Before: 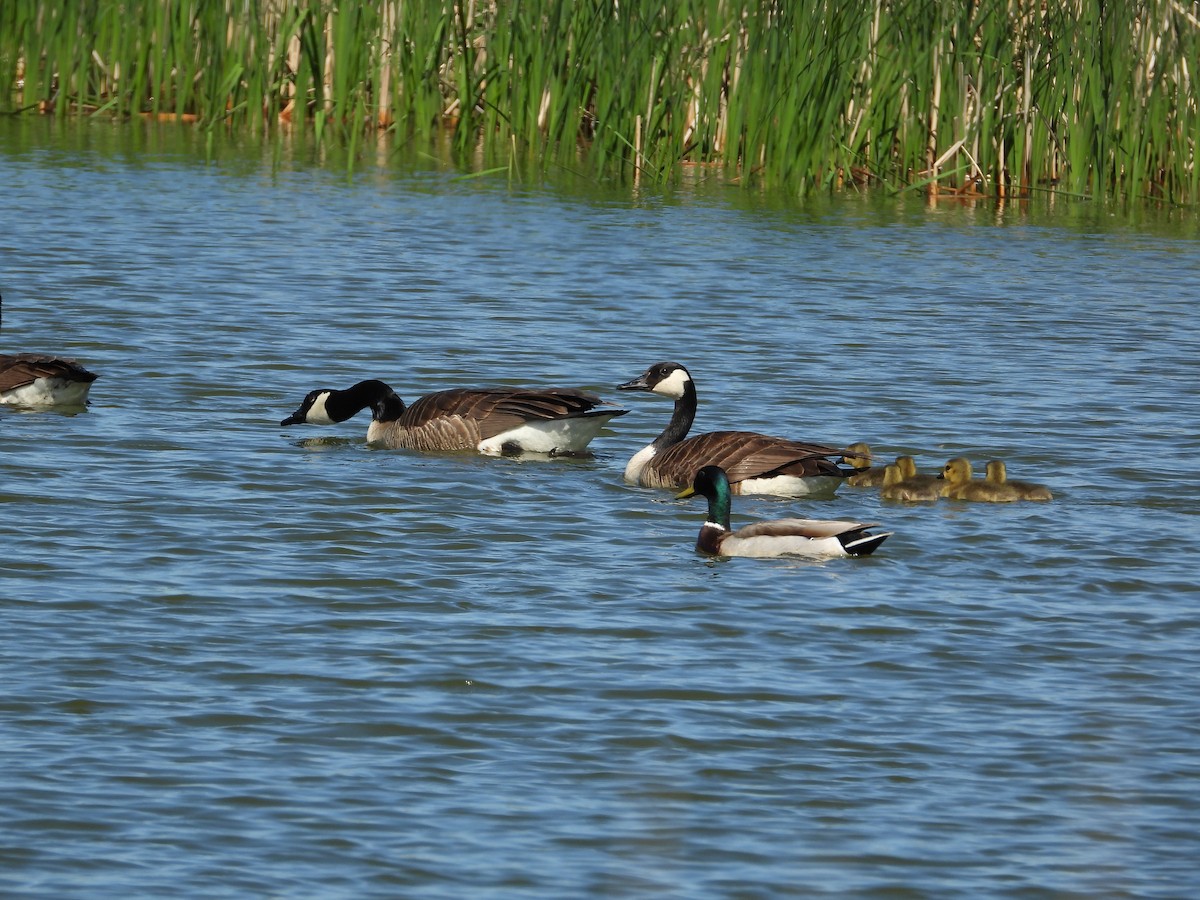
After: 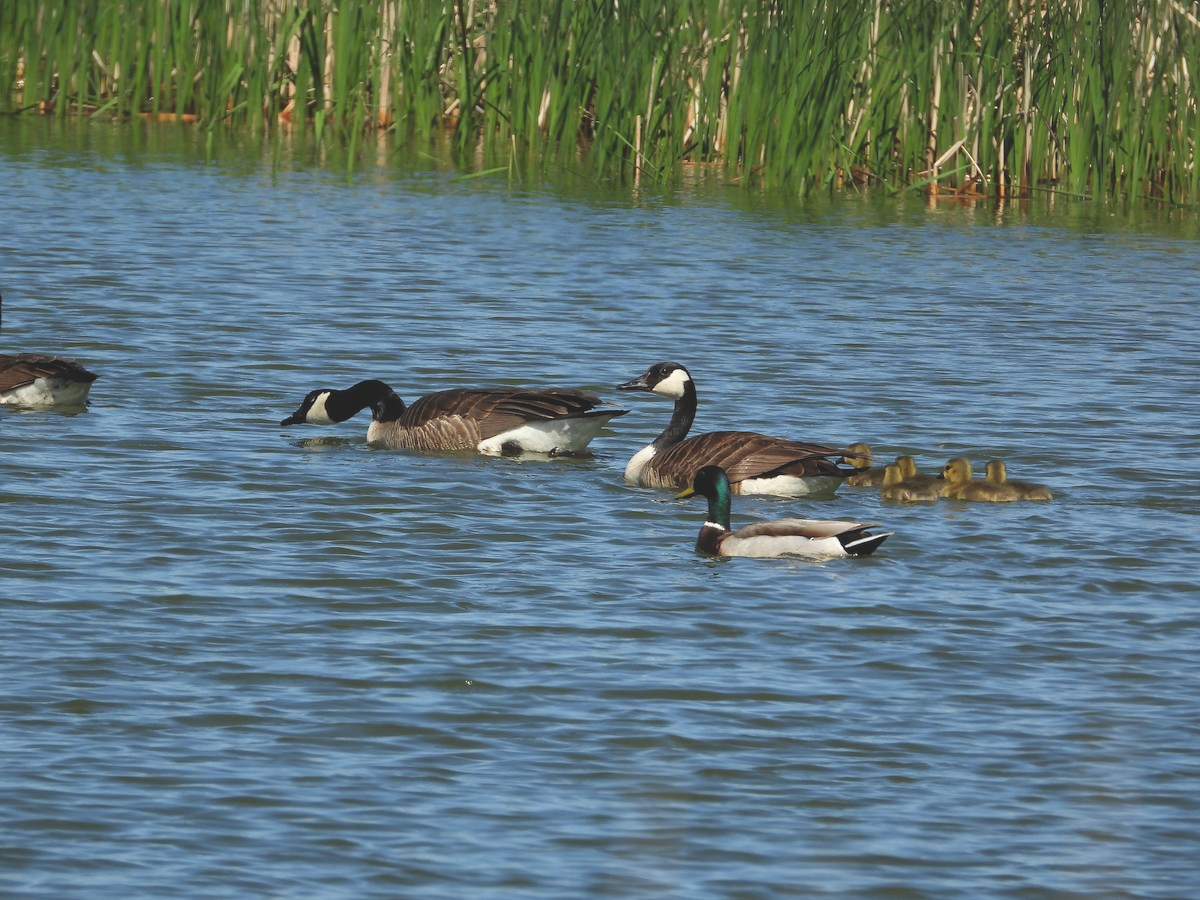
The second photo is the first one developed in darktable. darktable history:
exposure: black level correction -0.015, compensate exposure bias true, compensate highlight preservation false
